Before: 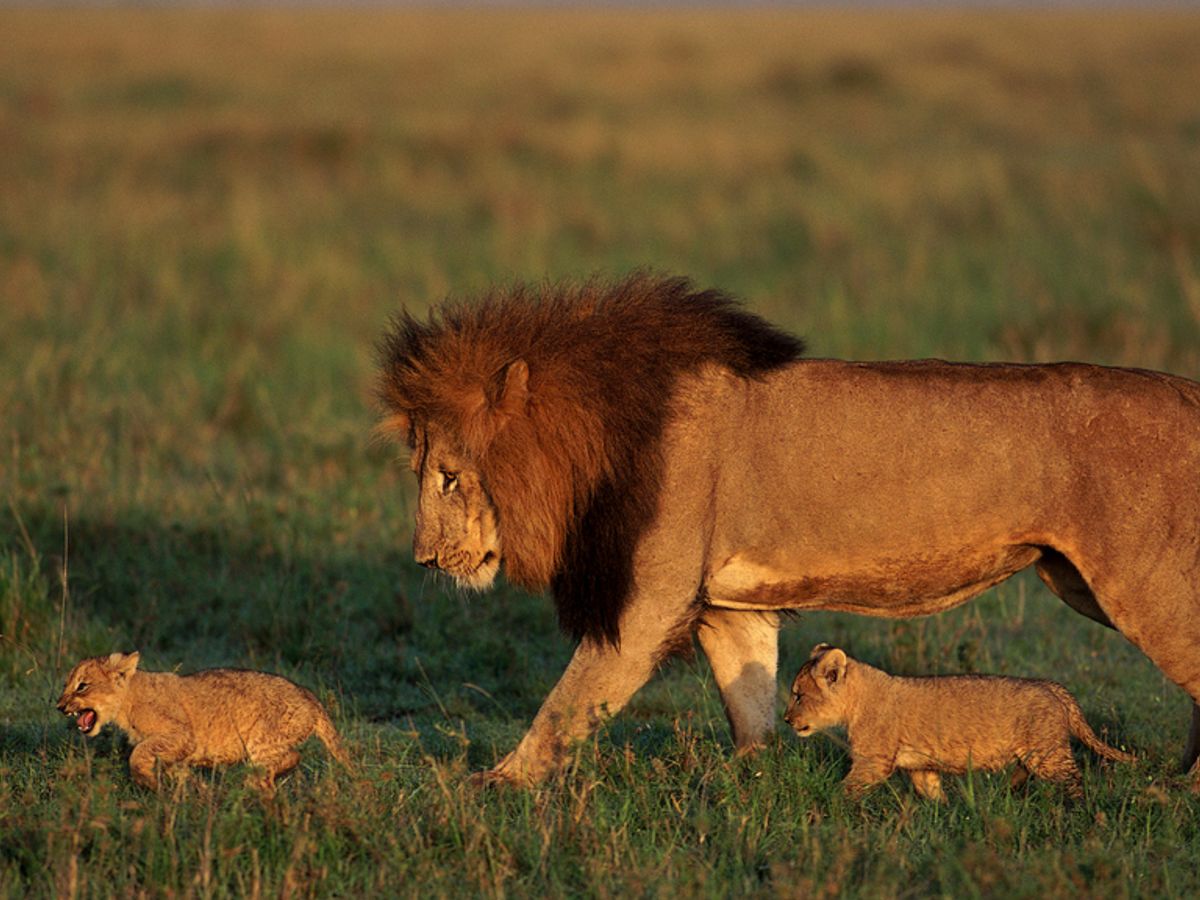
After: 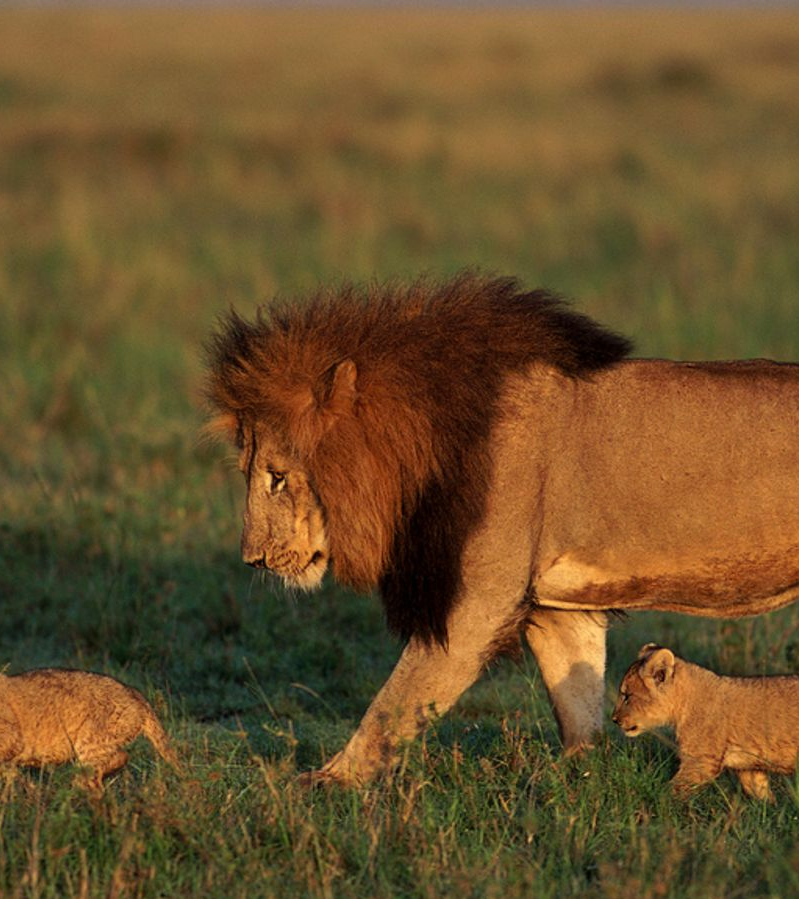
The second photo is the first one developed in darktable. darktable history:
crop and rotate: left 14.359%, right 18.986%
tone equalizer: on, module defaults
